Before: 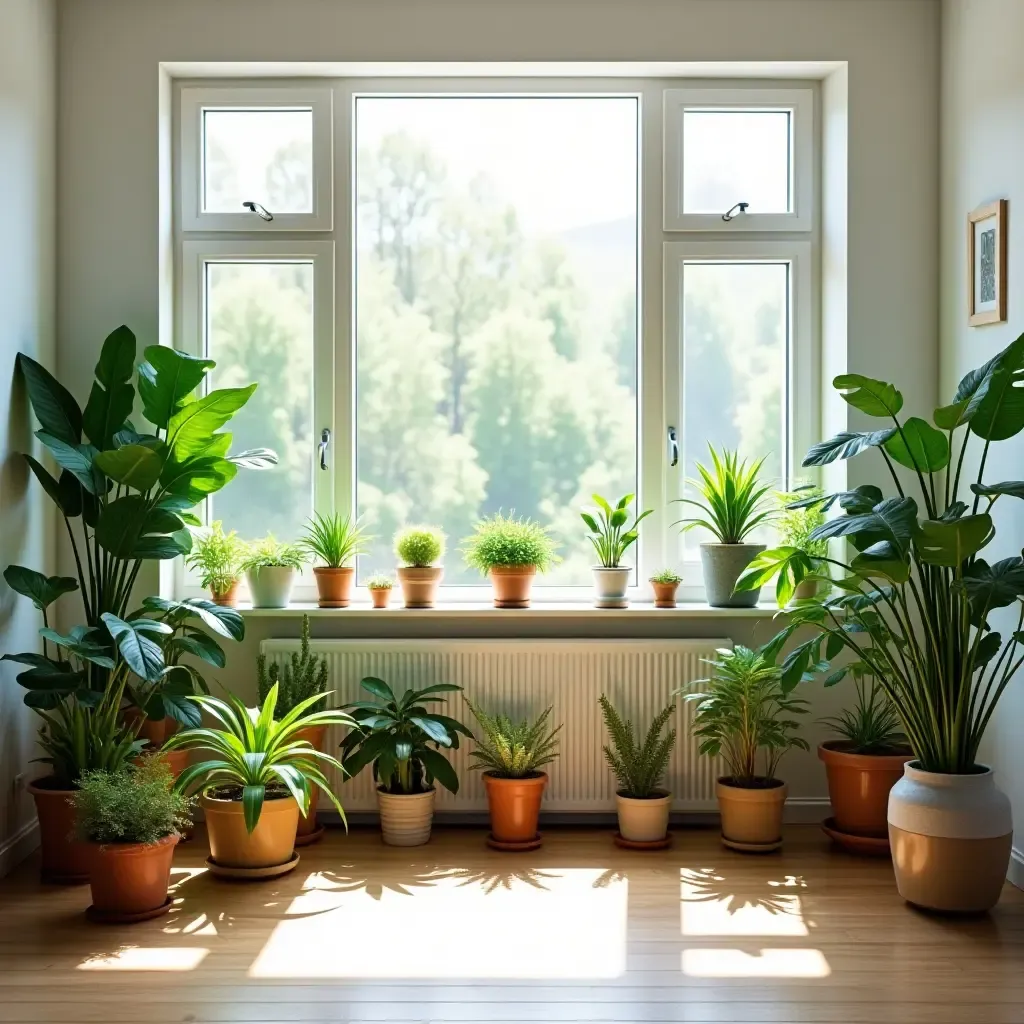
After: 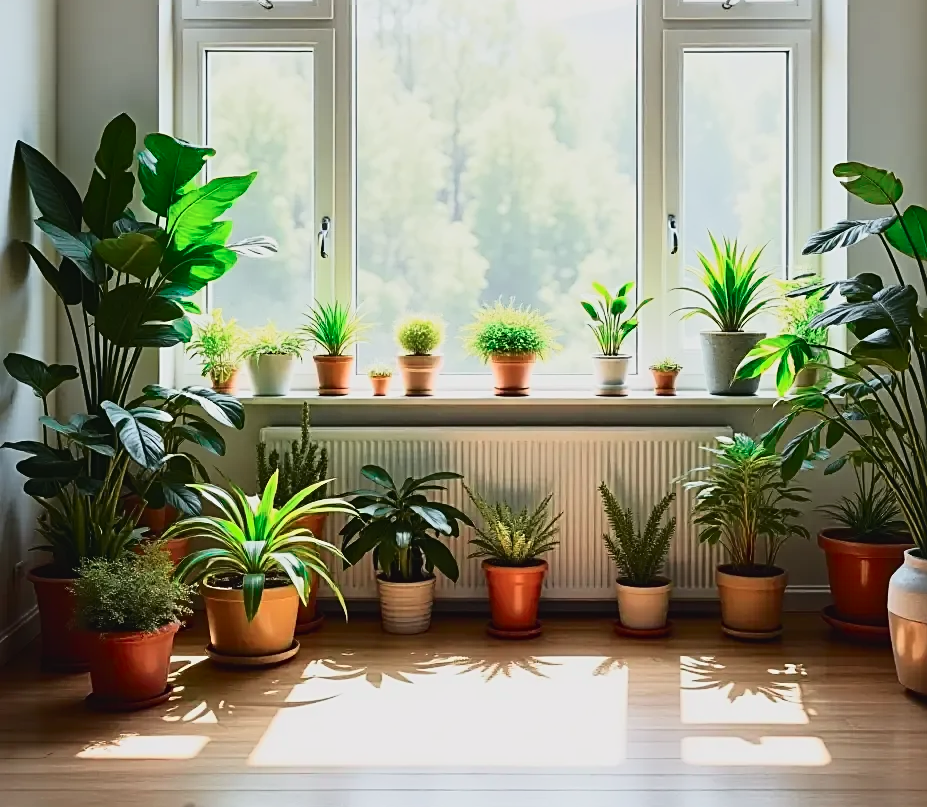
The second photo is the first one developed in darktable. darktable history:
sharpen: on, module defaults
crop: top 20.796%, right 9.437%, bottom 0.305%
tone curve: curves: ch0 [(0, 0.032) (0.094, 0.08) (0.265, 0.208) (0.41, 0.417) (0.498, 0.496) (0.638, 0.673) (0.819, 0.841) (0.96, 0.899)]; ch1 [(0, 0) (0.161, 0.092) (0.37, 0.302) (0.417, 0.434) (0.495, 0.498) (0.576, 0.589) (0.725, 0.765) (1, 1)]; ch2 [(0, 0) (0.352, 0.403) (0.45, 0.469) (0.521, 0.515) (0.59, 0.579) (1, 1)], color space Lab, independent channels, preserve colors none
